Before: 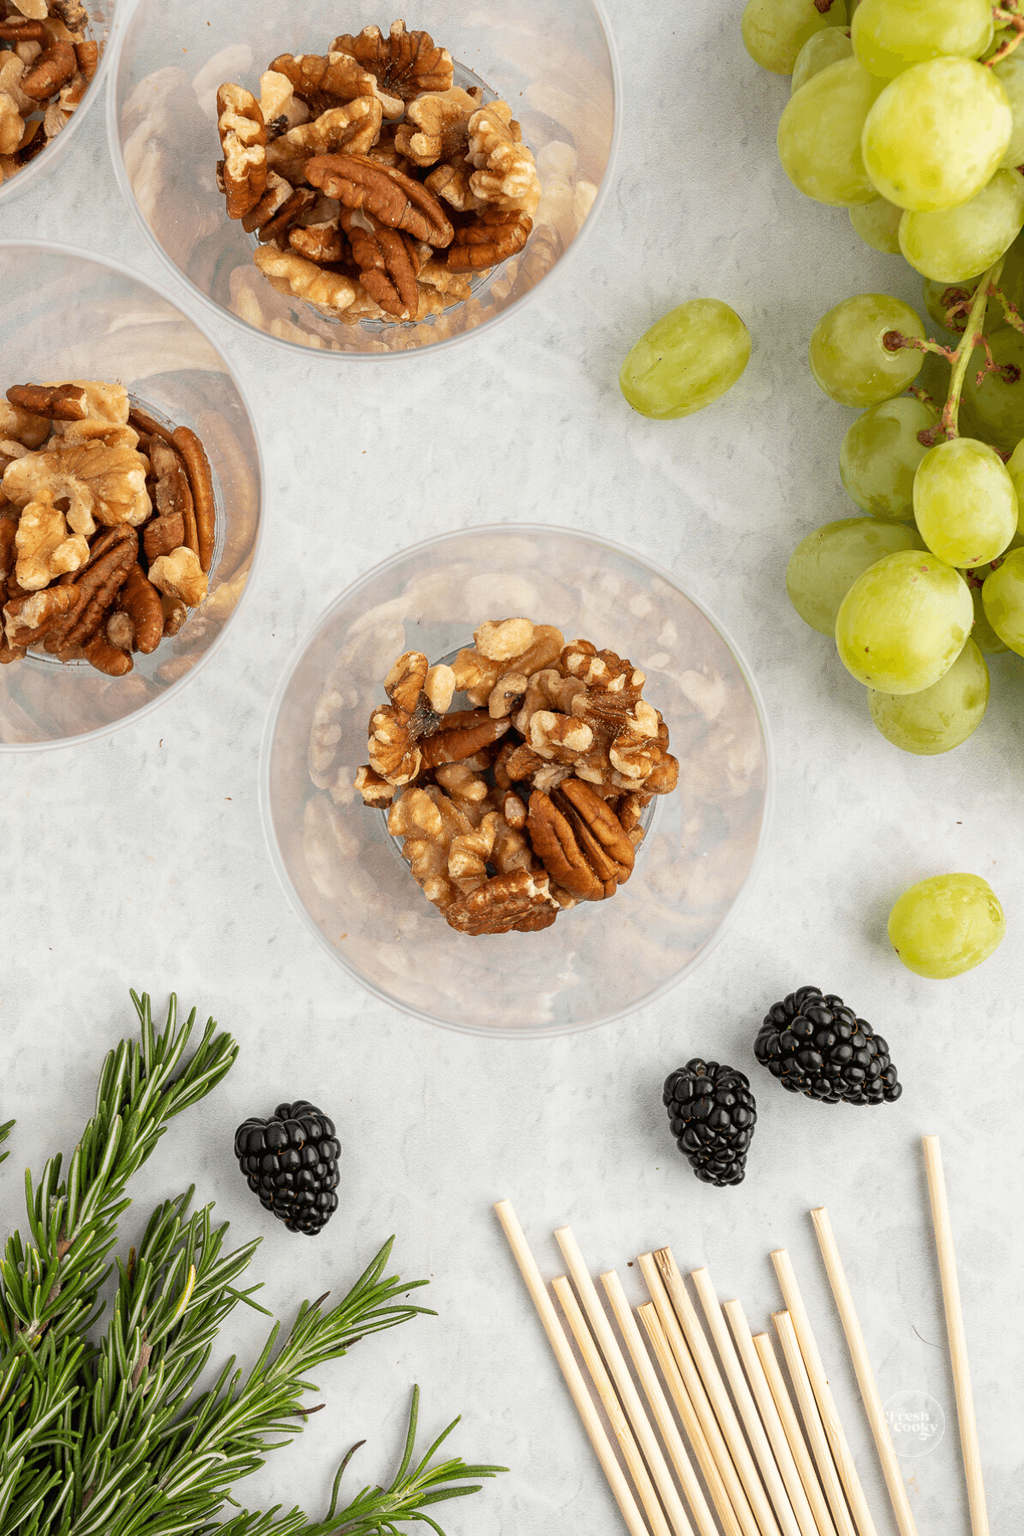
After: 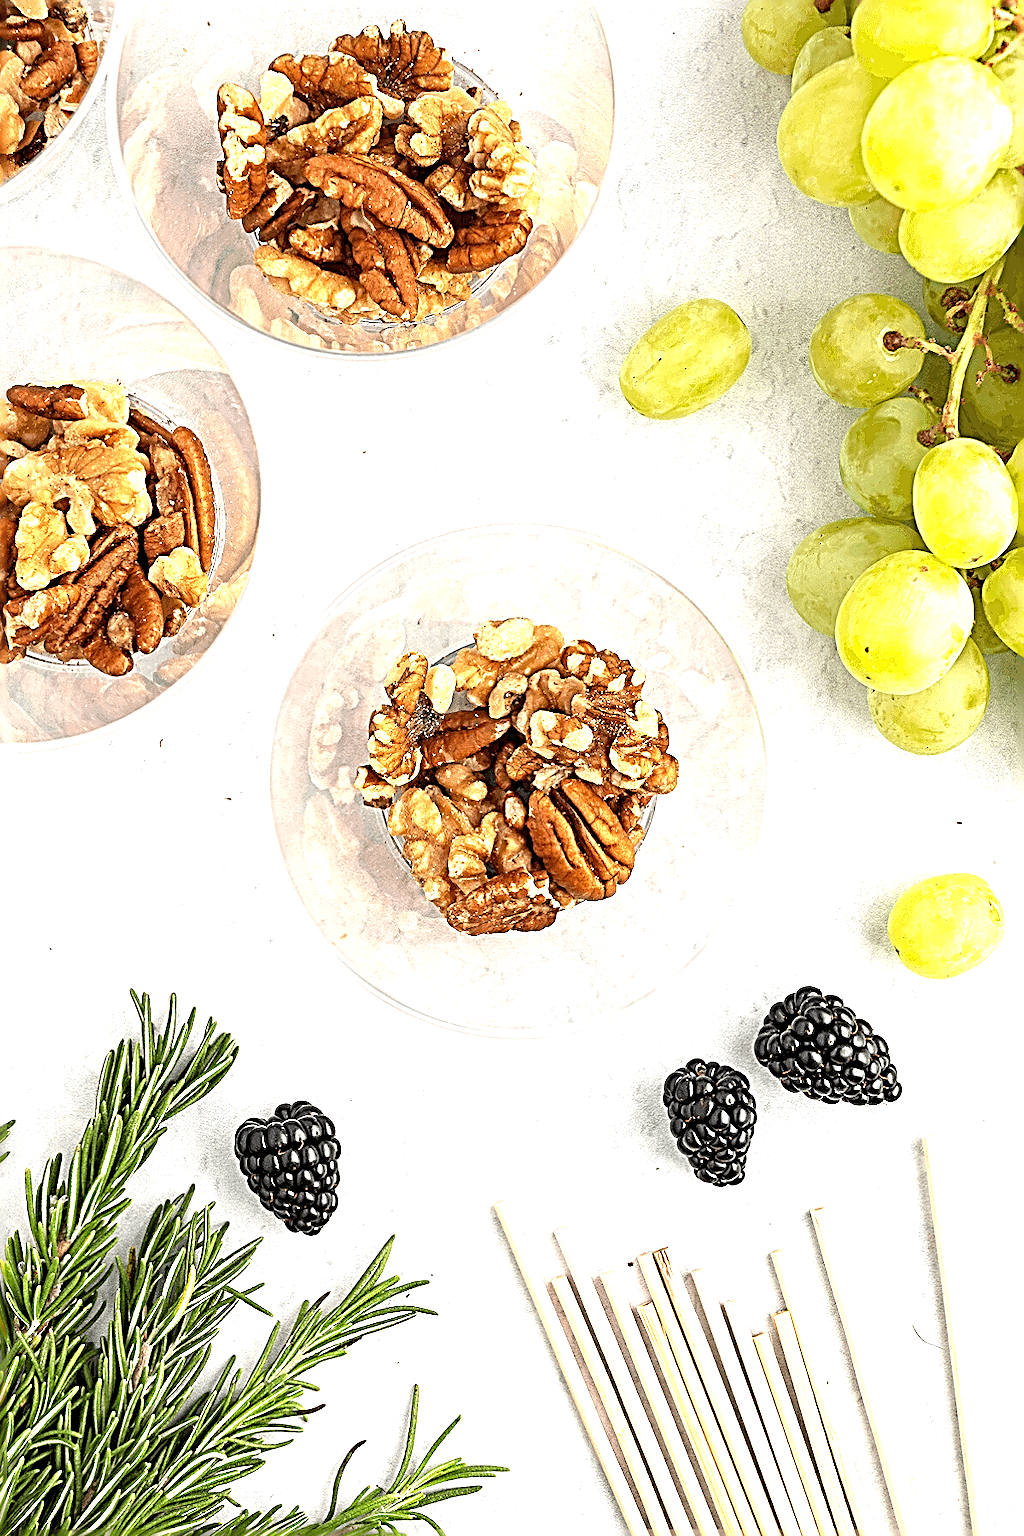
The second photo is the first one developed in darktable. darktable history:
exposure: black level correction 0, exposure 1 EV, compensate exposure bias true, compensate highlight preservation false
sharpen: radius 3.185, amount 1.734
tone equalizer: on, module defaults
